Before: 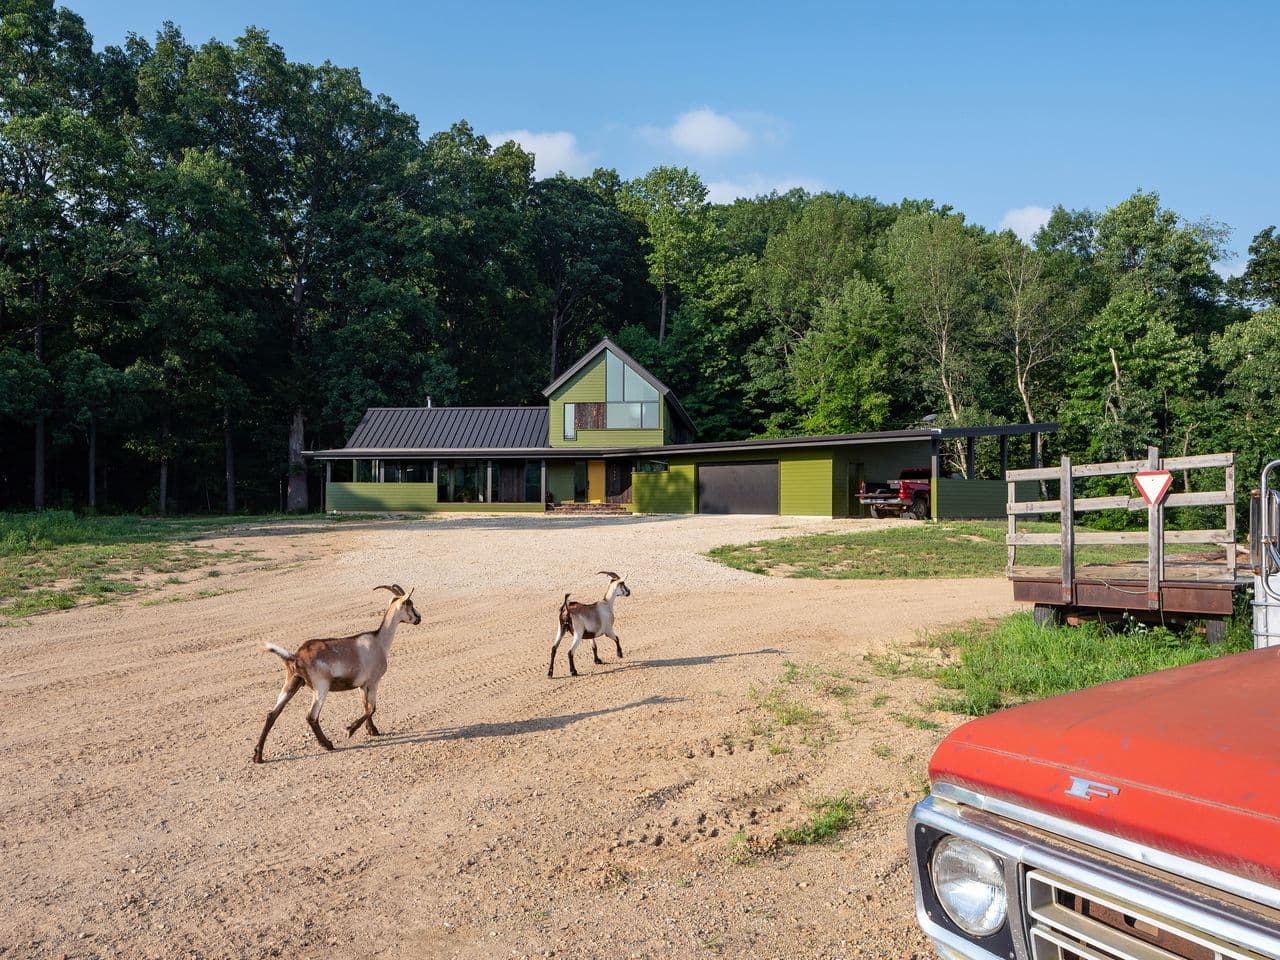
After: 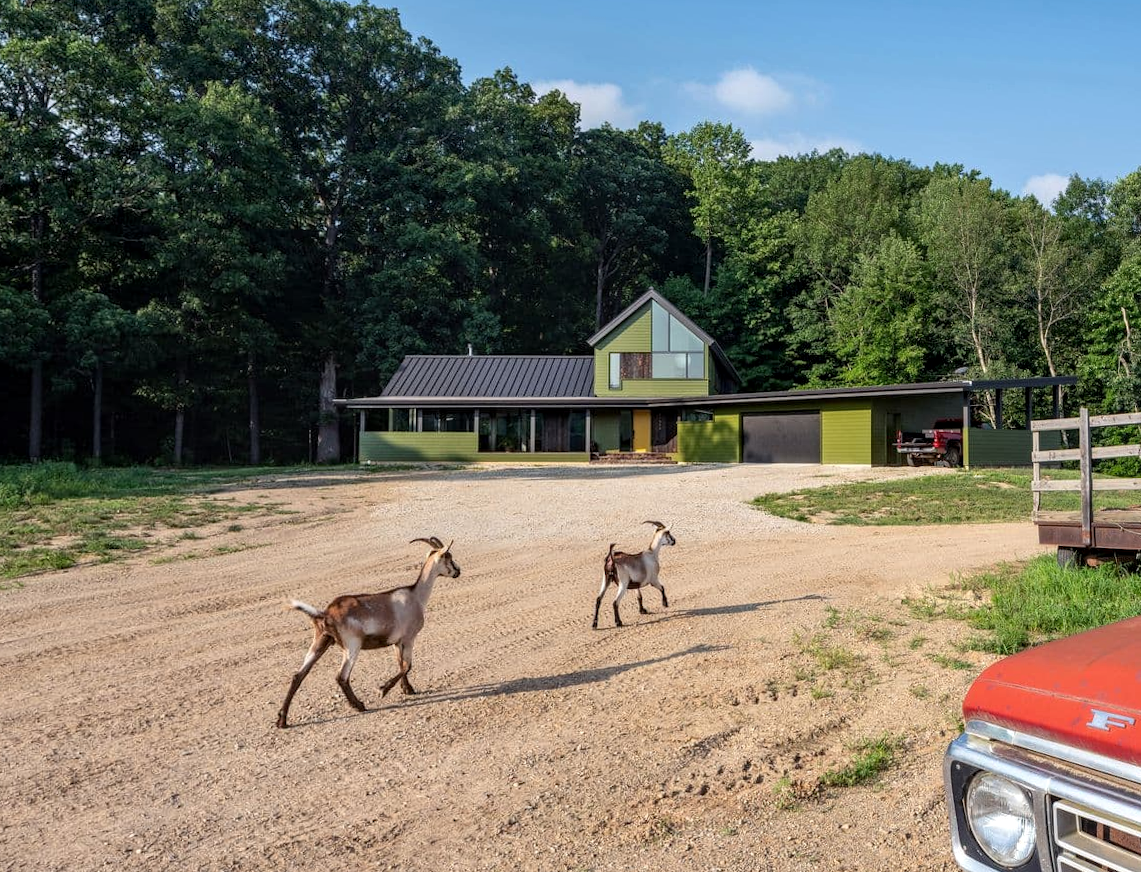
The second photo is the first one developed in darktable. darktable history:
rotate and perspective: rotation -0.013°, lens shift (vertical) -0.027, lens shift (horizontal) 0.178, crop left 0.016, crop right 0.989, crop top 0.082, crop bottom 0.918
crop: right 9.509%, bottom 0.031%
local contrast: on, module defaults
